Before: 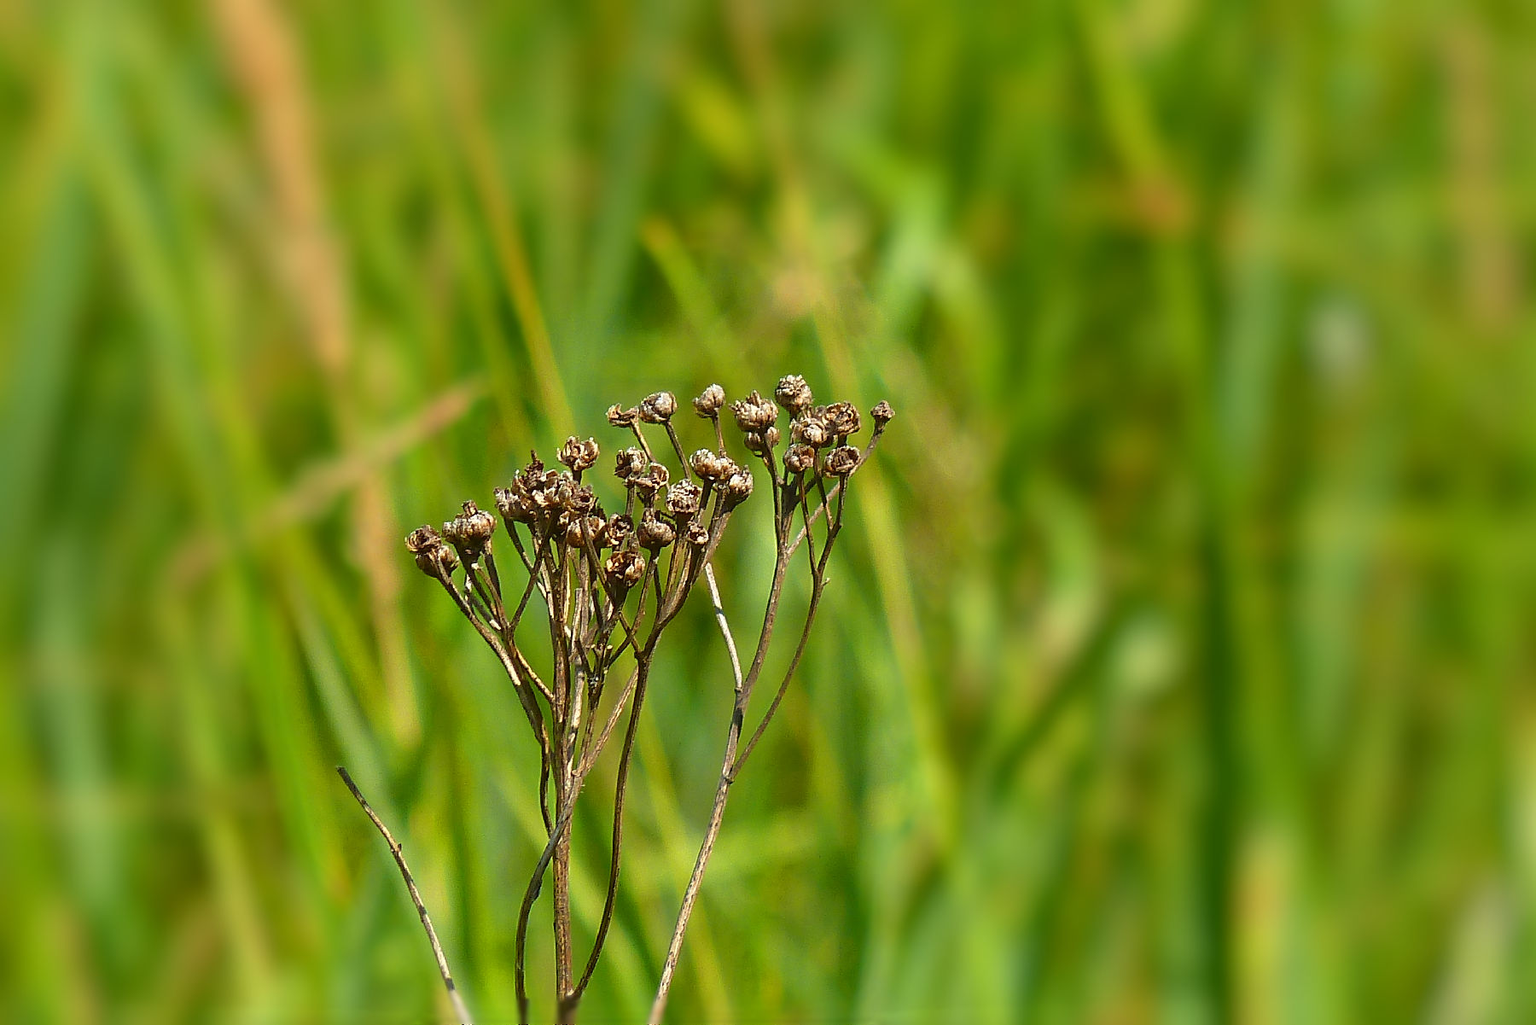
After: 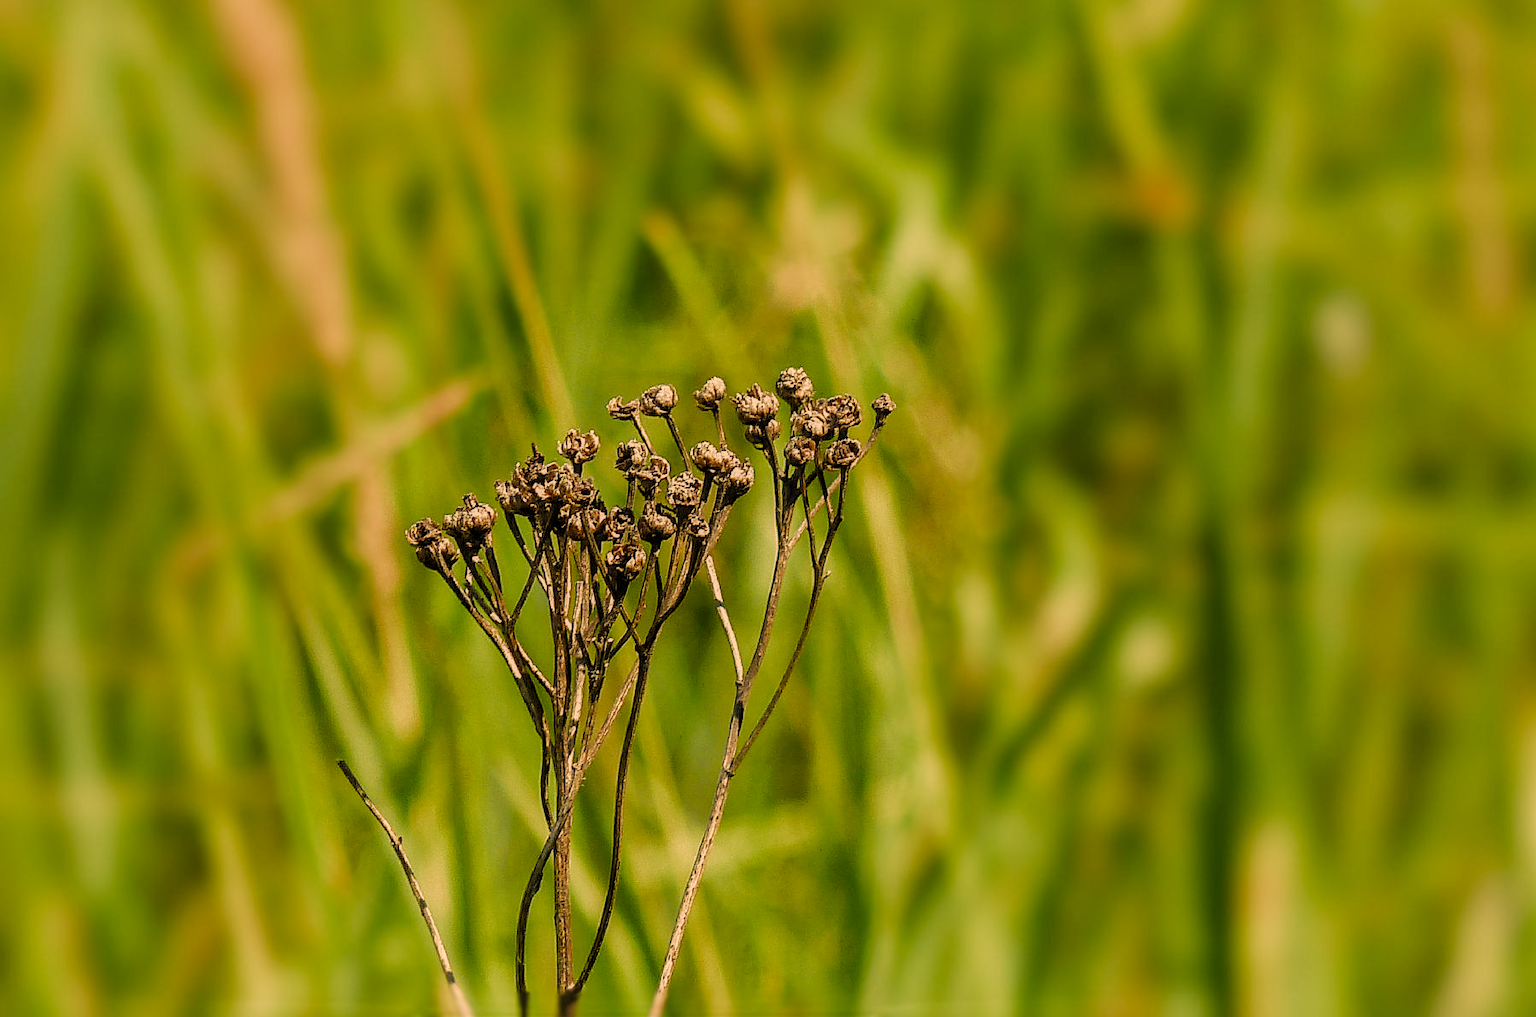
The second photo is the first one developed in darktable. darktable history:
local contrast: on, module defaults
filmic rgb: black relative exposure -7.65 EV, white relative exposure 3.98 EV, hardness 4.01, contrast 1.099, highlights saturation mix -30.54%, add noise in highlights 0.002, color science v3 (2019), use custom middle-gray values true, contrast in highlights soft
color correction: highlights a* 14.82, highlights b* 32.2
crop: top 0.816%, right 0.106%
